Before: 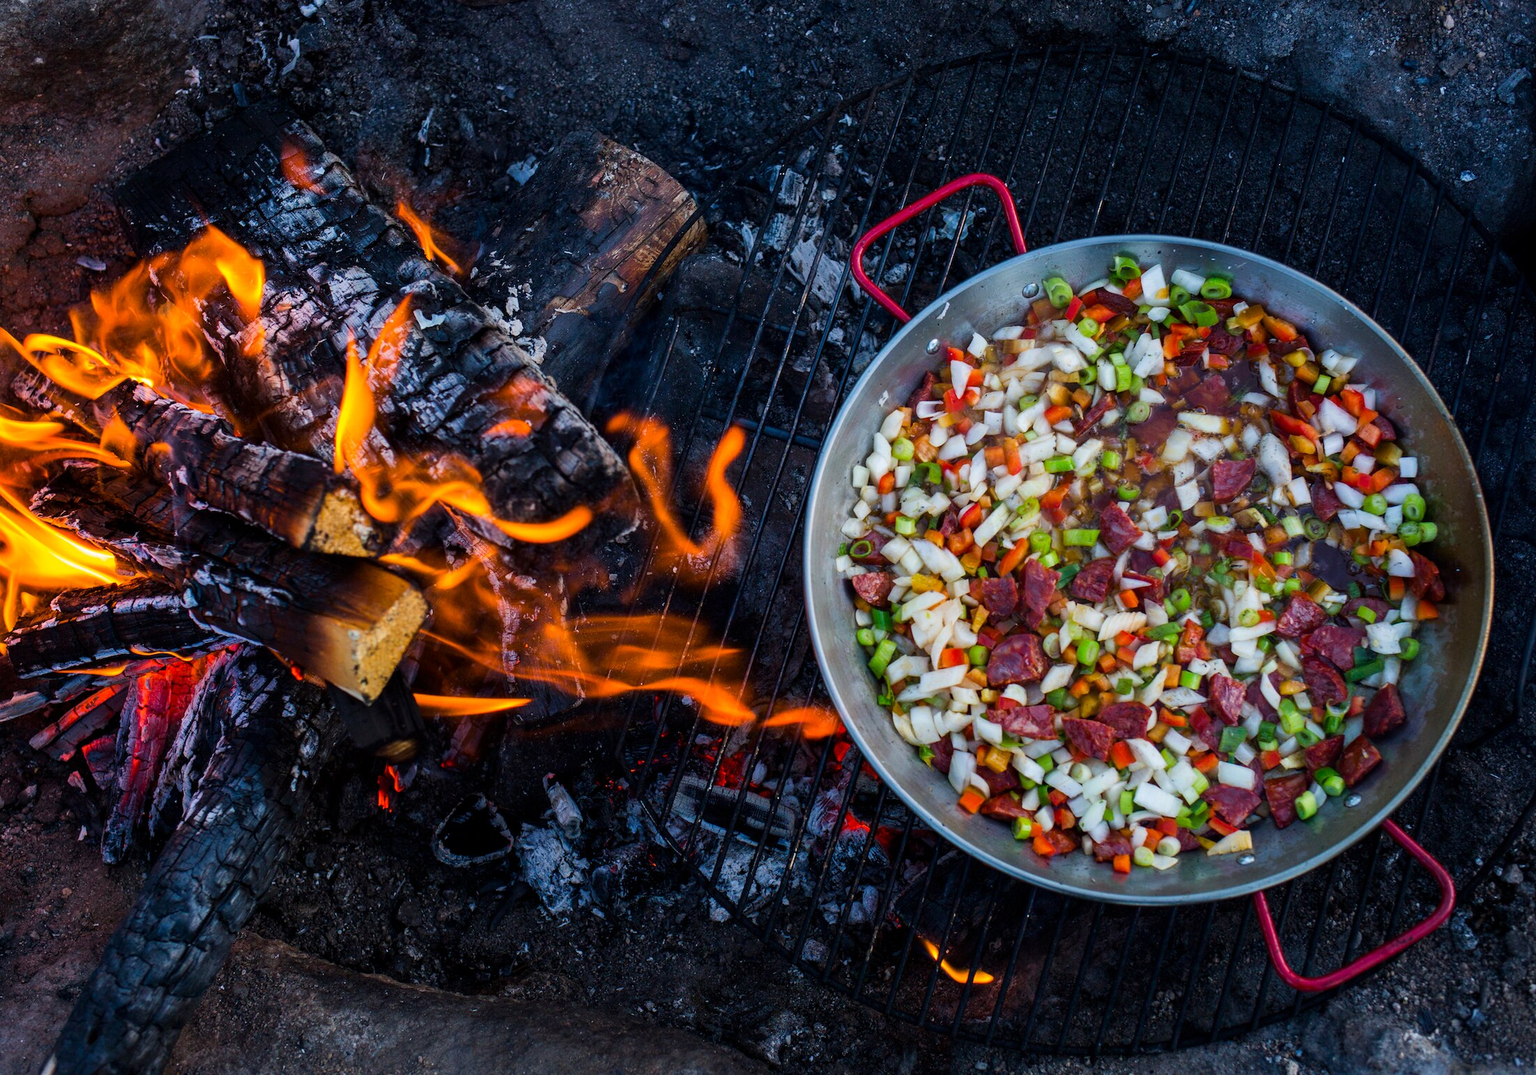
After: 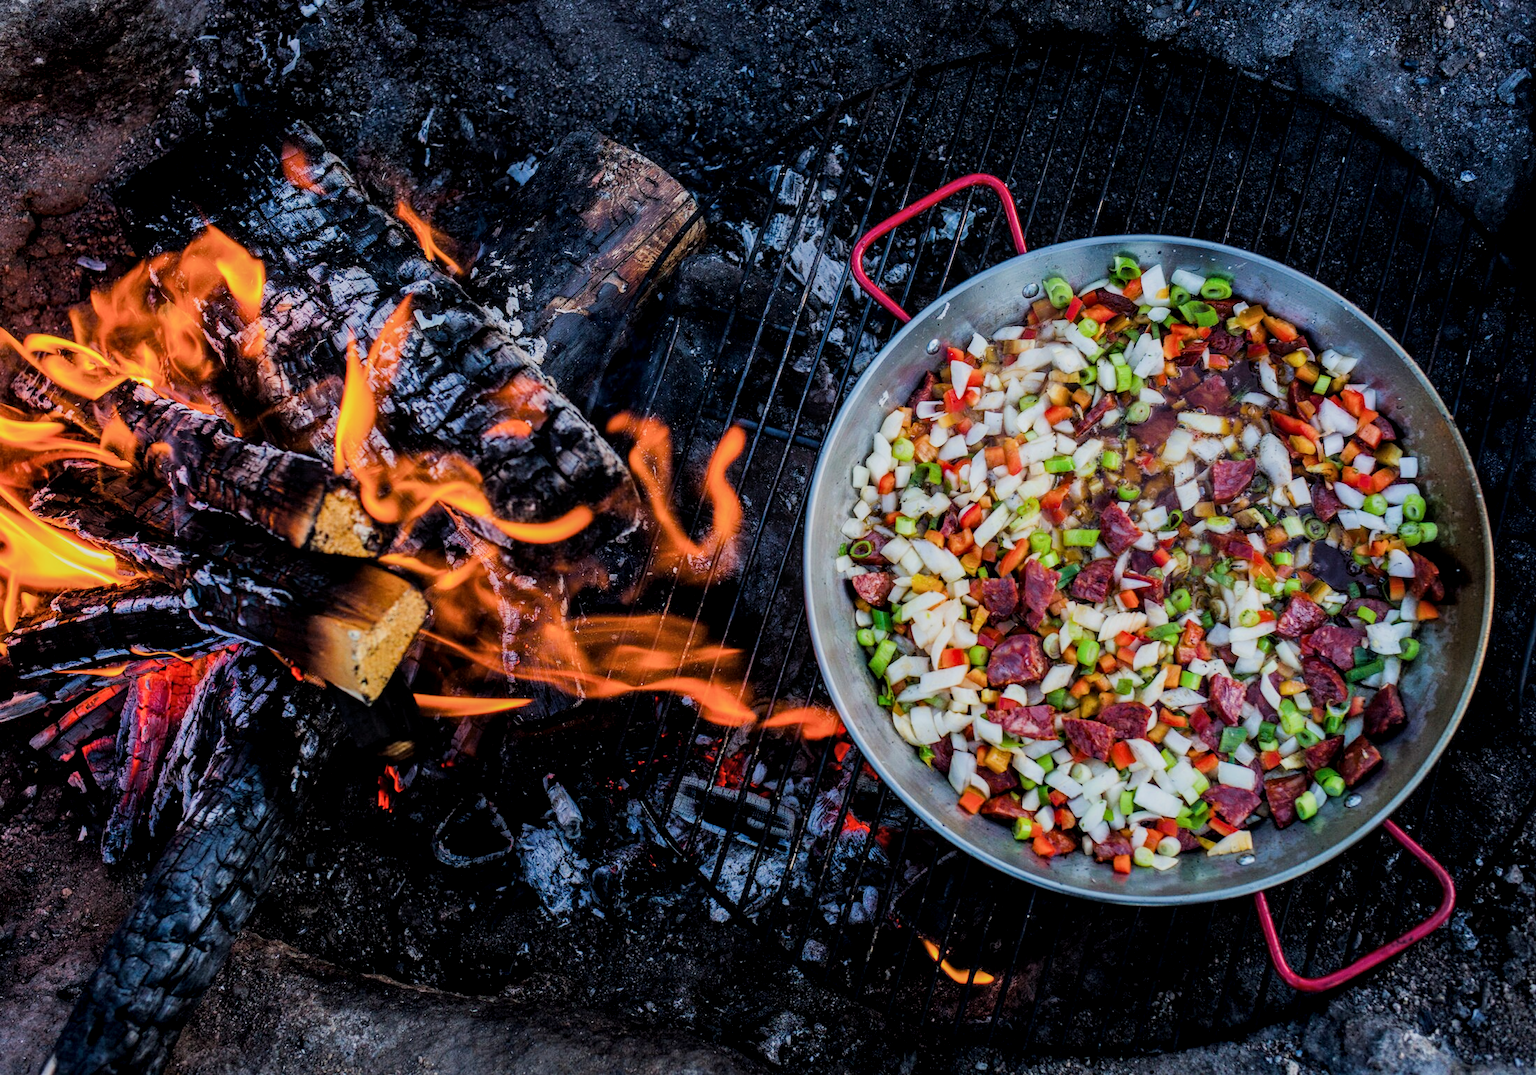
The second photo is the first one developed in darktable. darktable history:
filmic rgb: black relative exposure -6.96 EV, white relative exposure 5.57 EV, hardness 2.84
local contrast: detail 130%
exposure: black level correction 0, exposure 0.498 EV, compensate highlight preservation false
